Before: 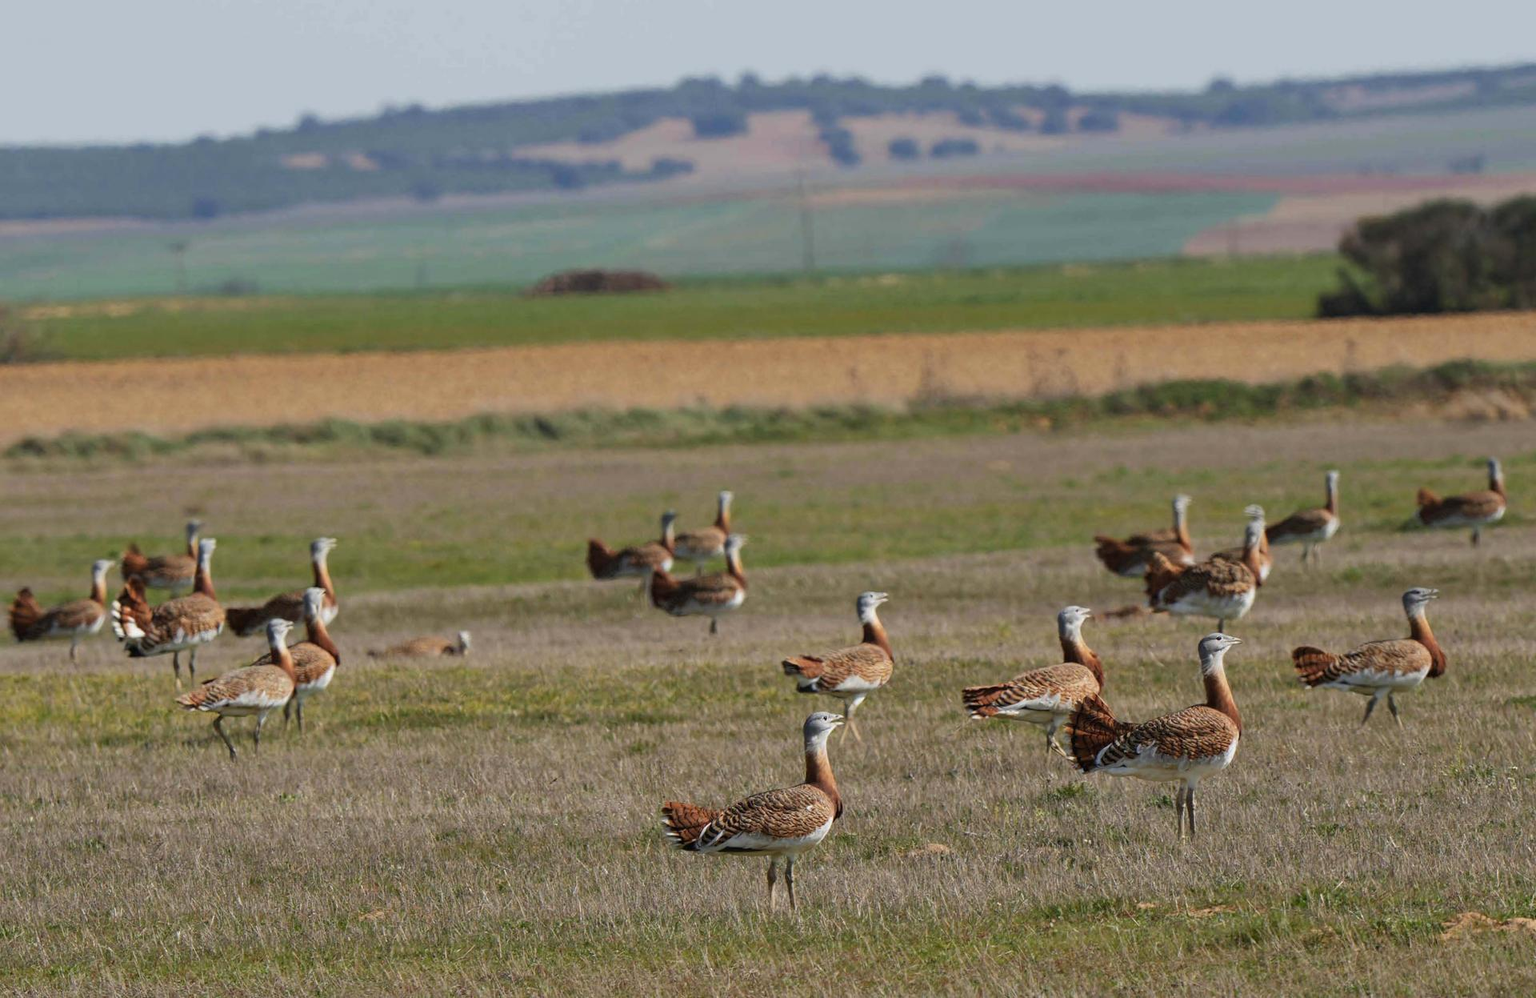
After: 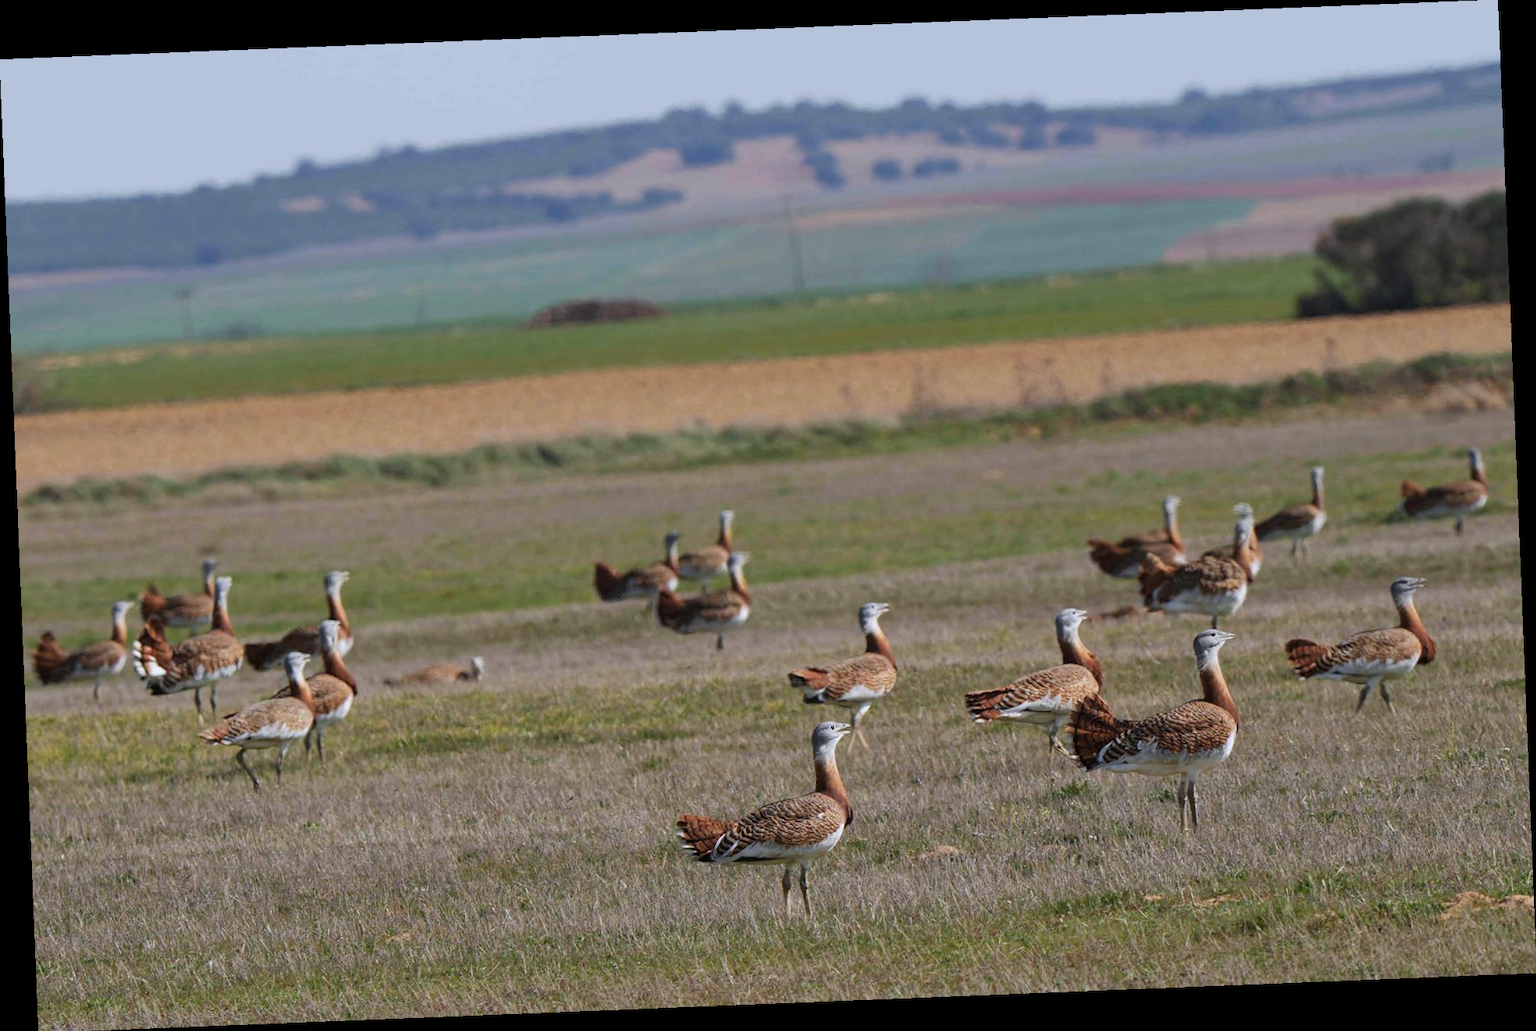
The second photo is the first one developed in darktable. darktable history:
rotate and perspective: rotation -2.29°, automatic cropping off
color calibration: illuminant as shot in camera, x 0.358, y 0.373, temperature 4628.91 K
